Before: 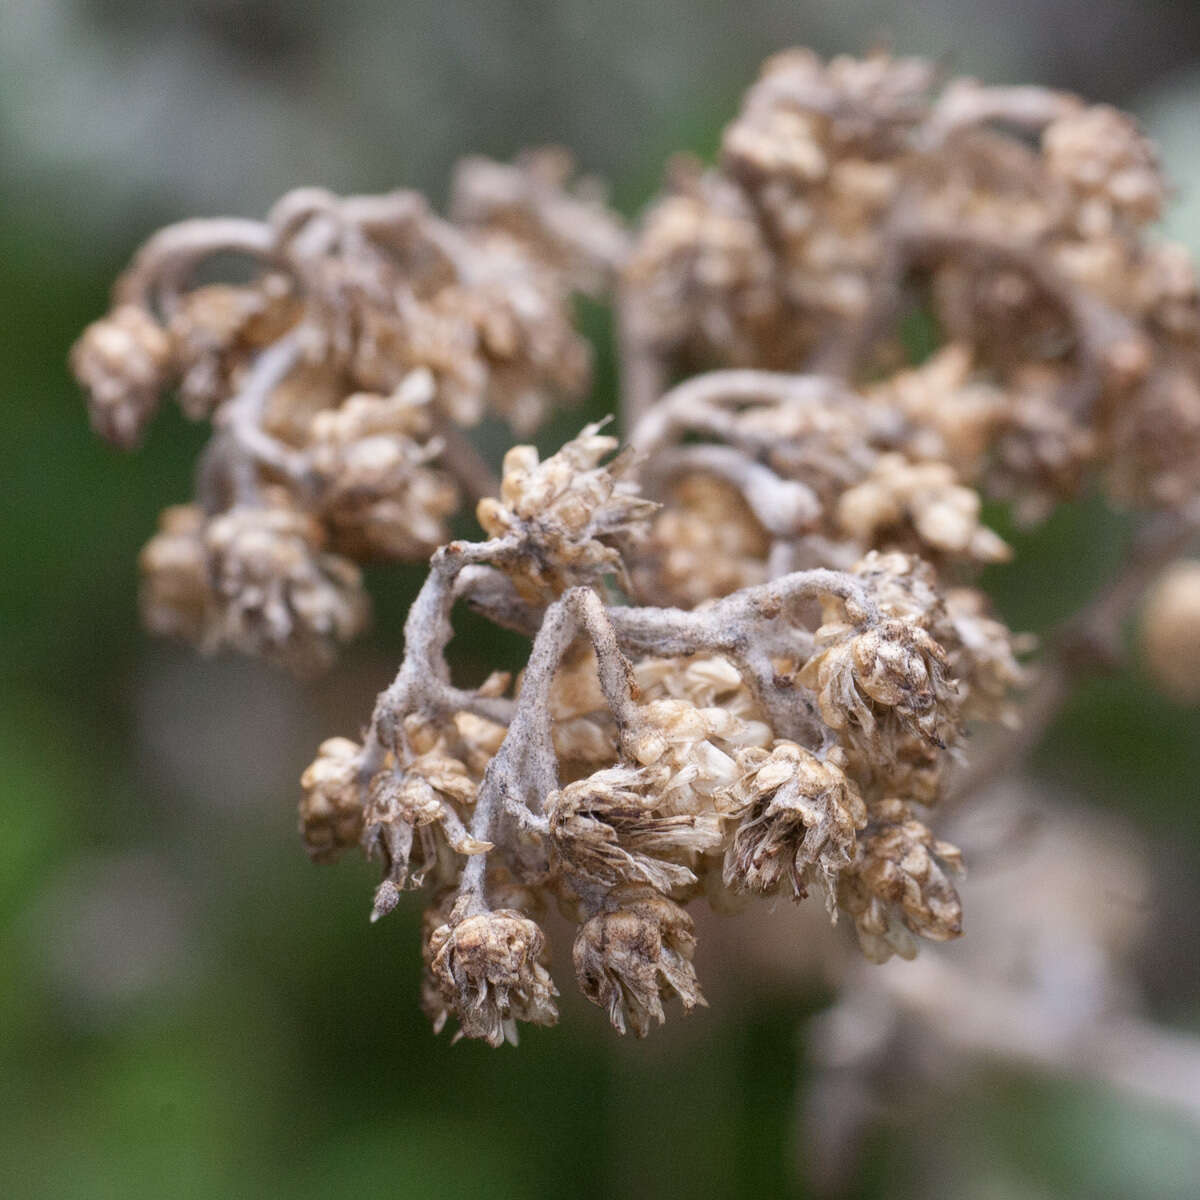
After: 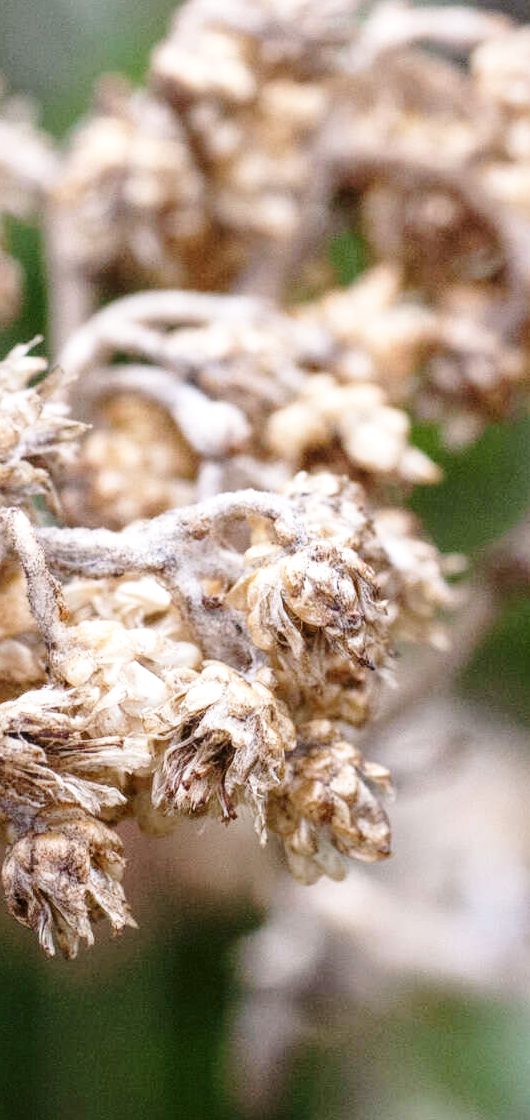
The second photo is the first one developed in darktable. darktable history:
base curve: curves: ch0 [(0, 0) (0.028, 0.03) (0.121, 0.232) (0.46, 0.748) (0.859, 0.968) (1, 1)], preserve colors none
crop: left 47.628%, top 6.643%, right 7.874%
local contrast: on, module defaults
